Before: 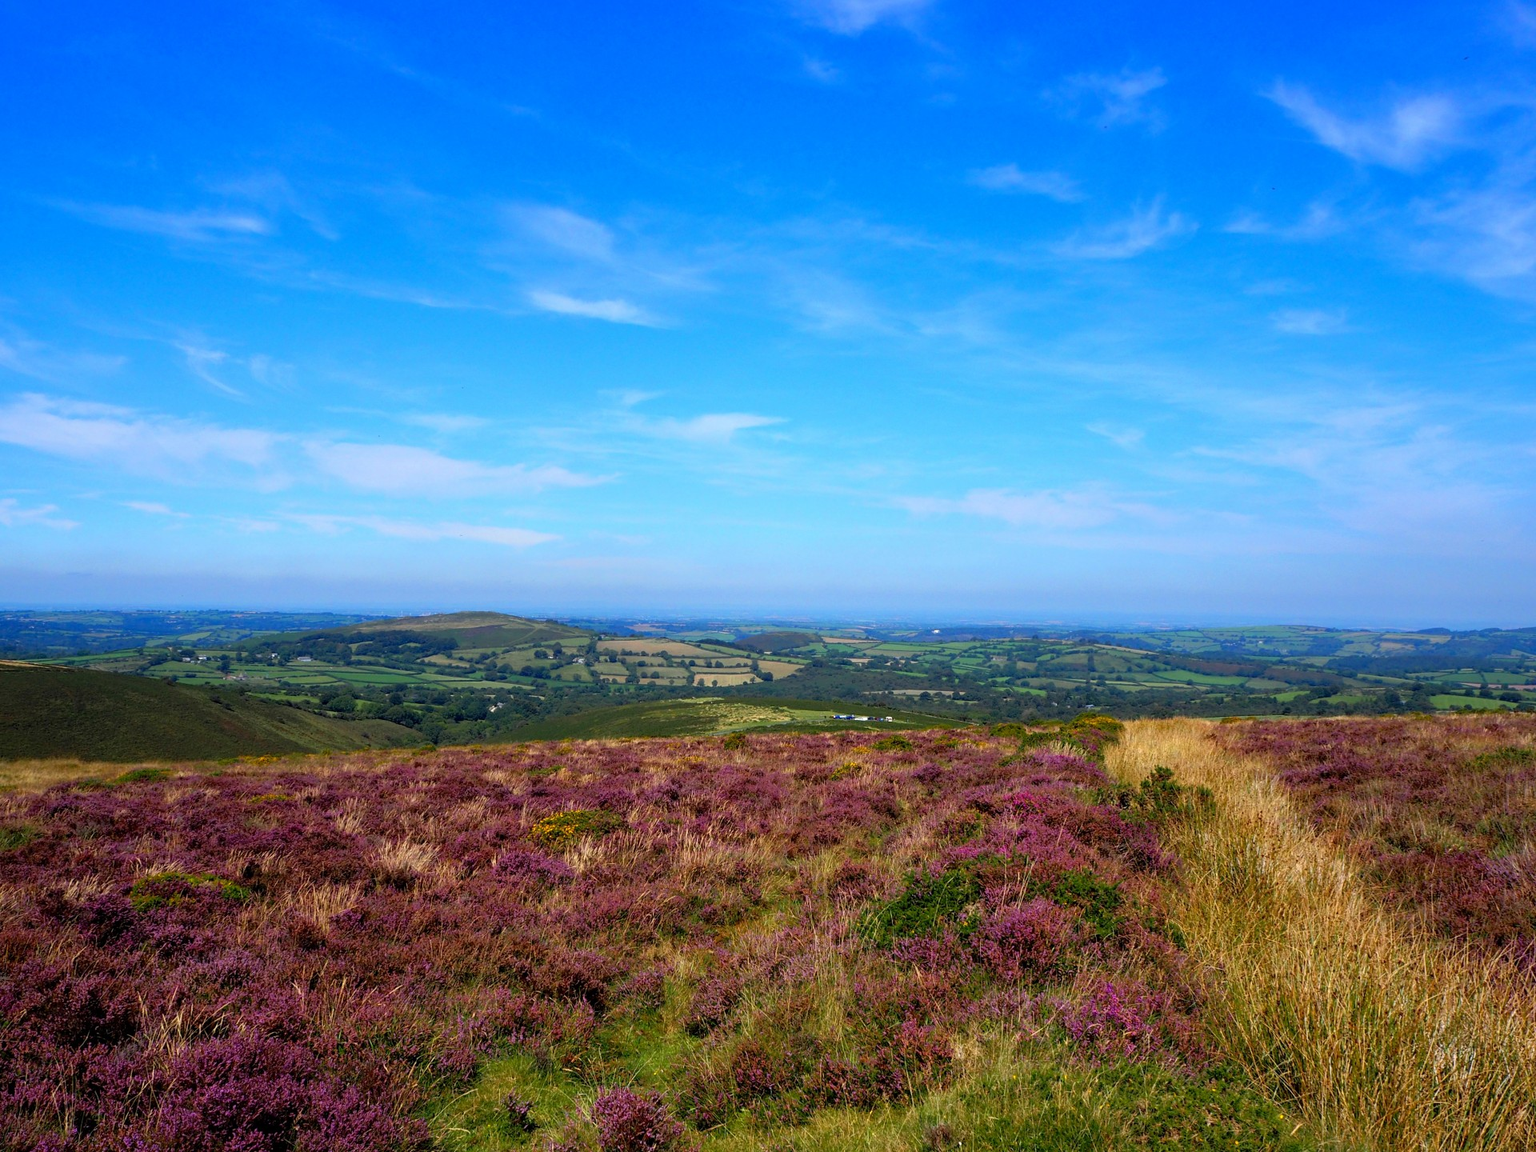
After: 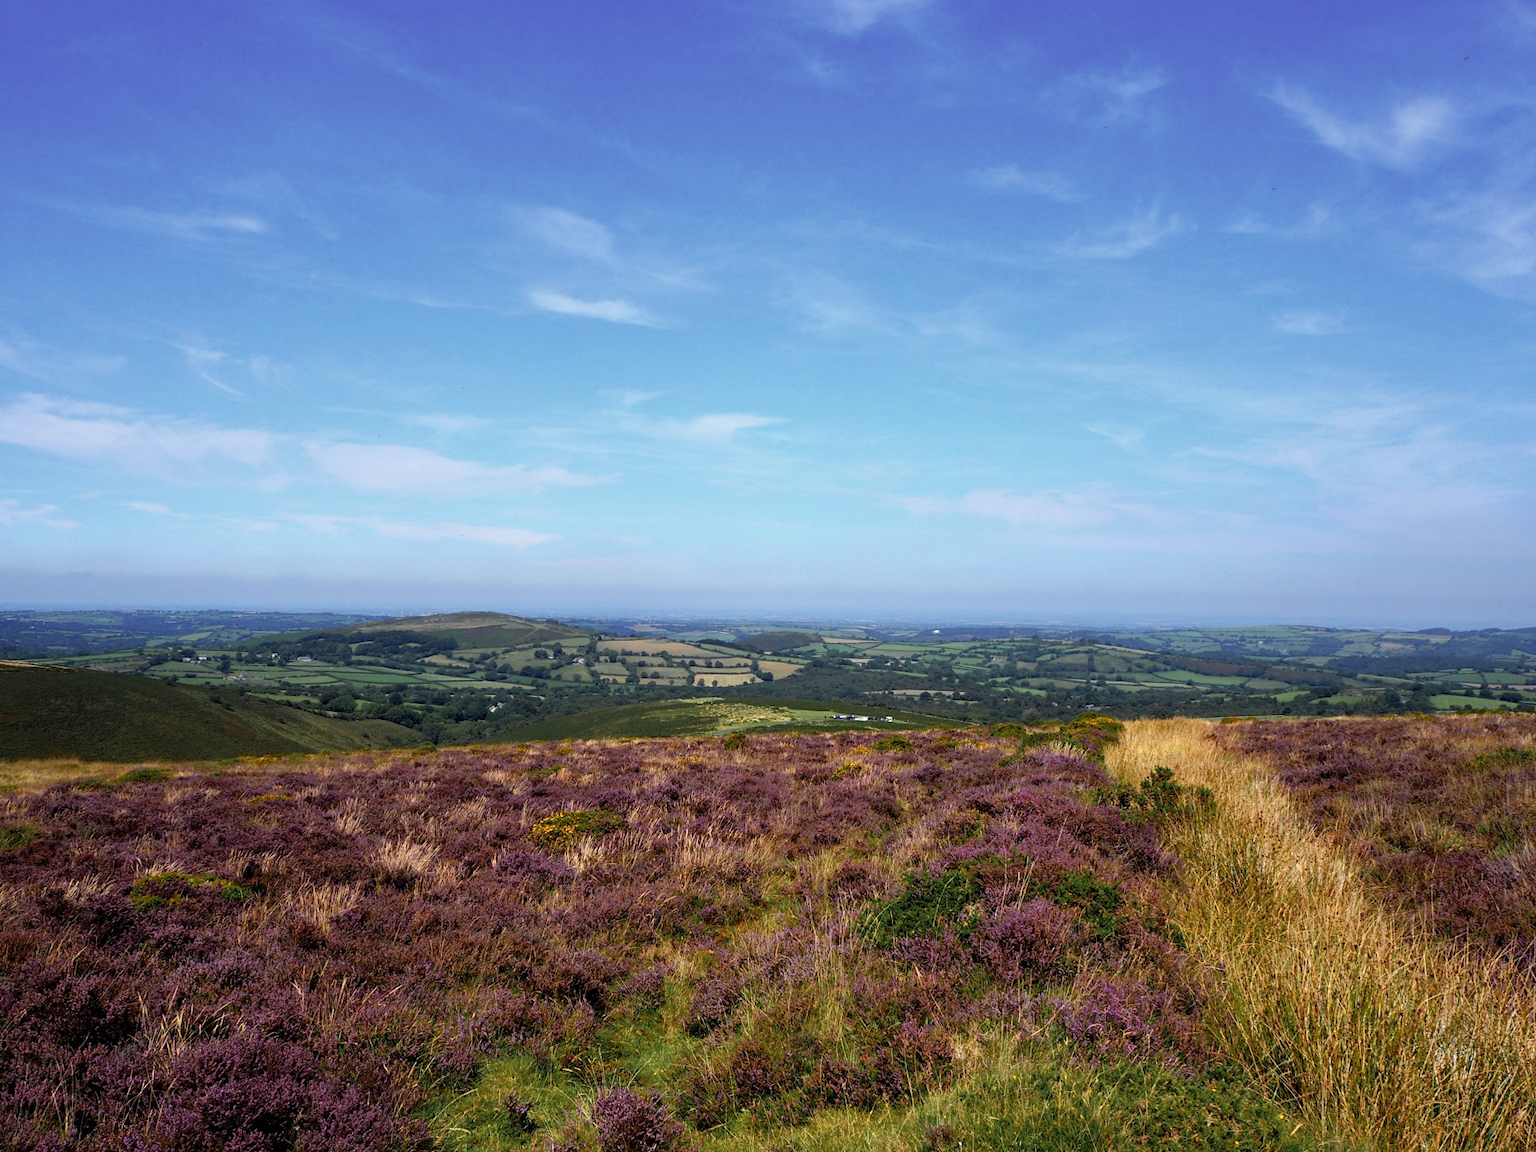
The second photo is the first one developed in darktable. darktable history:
contrast brightness saturation: contrast 0.1, saturation -0.36
color zones: curves: ch0 [(0.224, 0.526) (0.75, 0.5)]; ch1 [(0.055, 0.526) (0.224, 0.761) (0.377, 0.526) (0.75, 0.5)]
